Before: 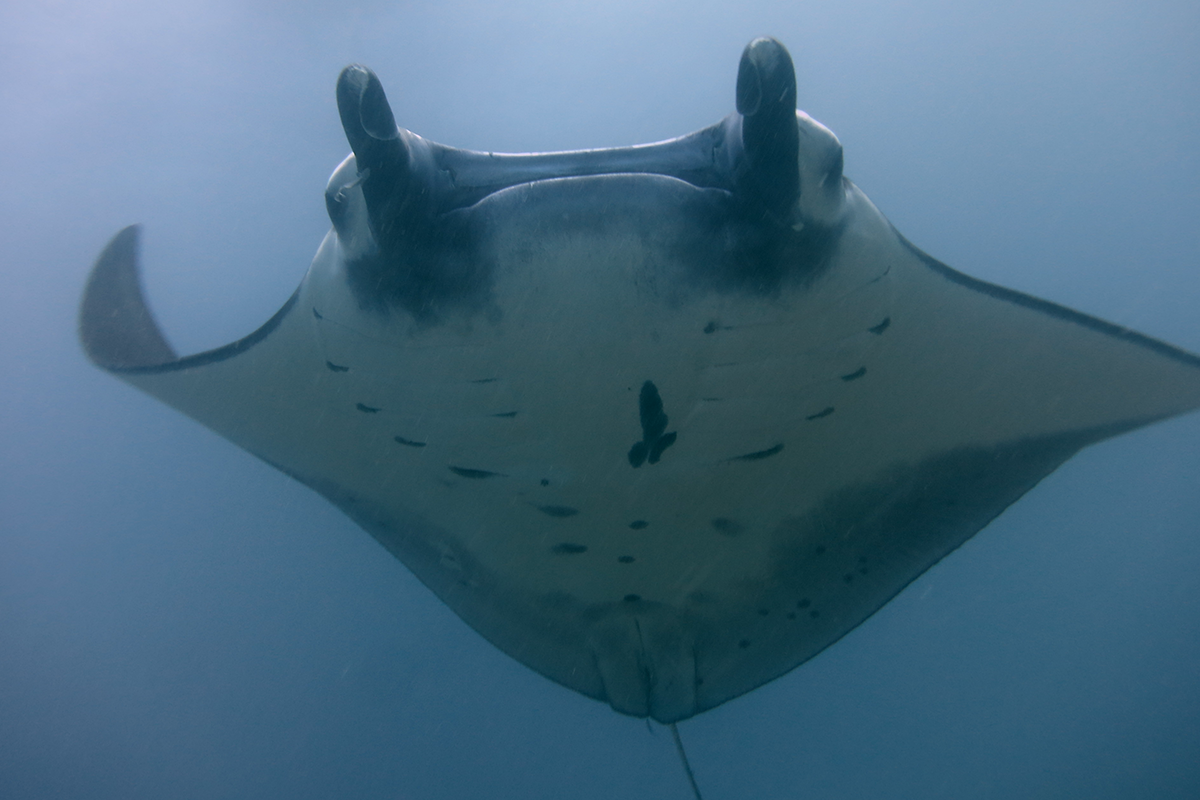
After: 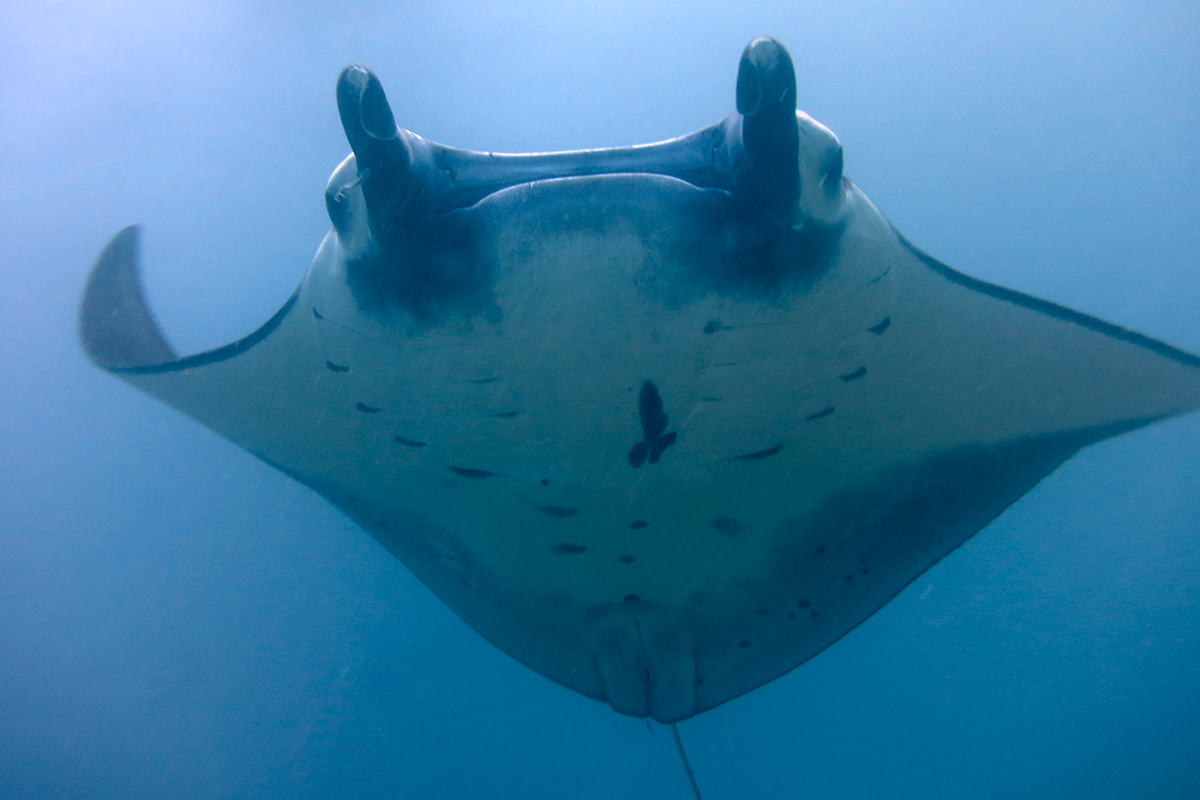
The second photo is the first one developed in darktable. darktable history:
color balance rgb: shadows lift › hue 87.88°, power › hue 71.27°, global offset › luminance -0.295%, global offset › chroma 0.304%, global offset › hue 258.5°, perceptual saturation grading › global saturation 25.171%, global vibrance 20%
local contrast: detail 109%
exposure: exposure 0.427 EV, compensate exposure bias true, compensate highlight preservation false
